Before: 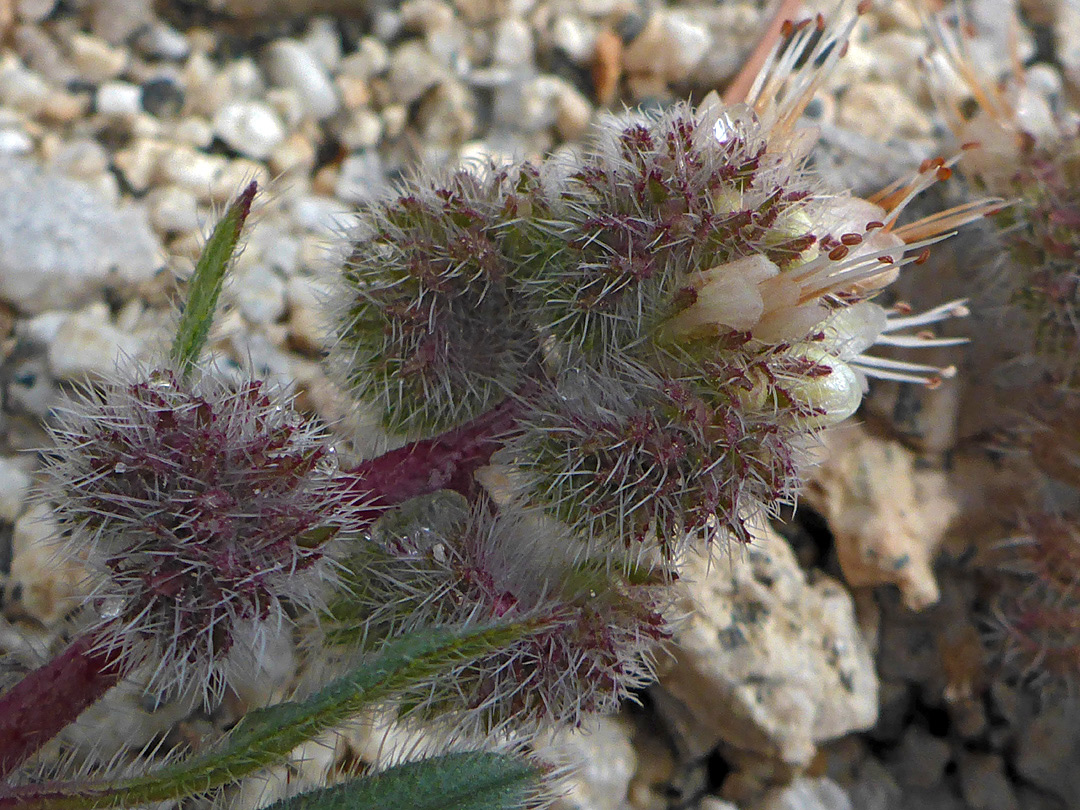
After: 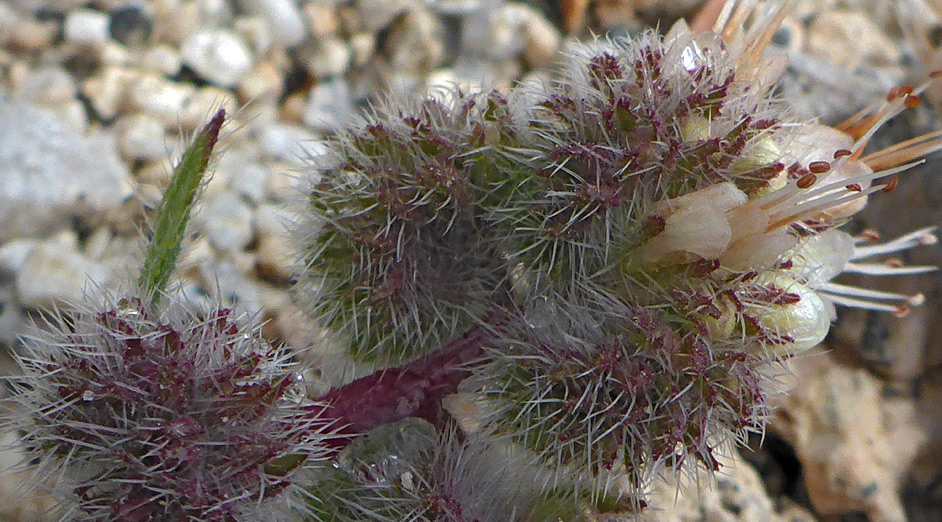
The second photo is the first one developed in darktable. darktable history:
crop: left 3.04%, top 8.902%, right 9.651%, bottom 26.56%
exposure: compensate highlight preservation false
vignetting: fall-off start 100.22%, brightness -0.477, width/height ratio 1.302
